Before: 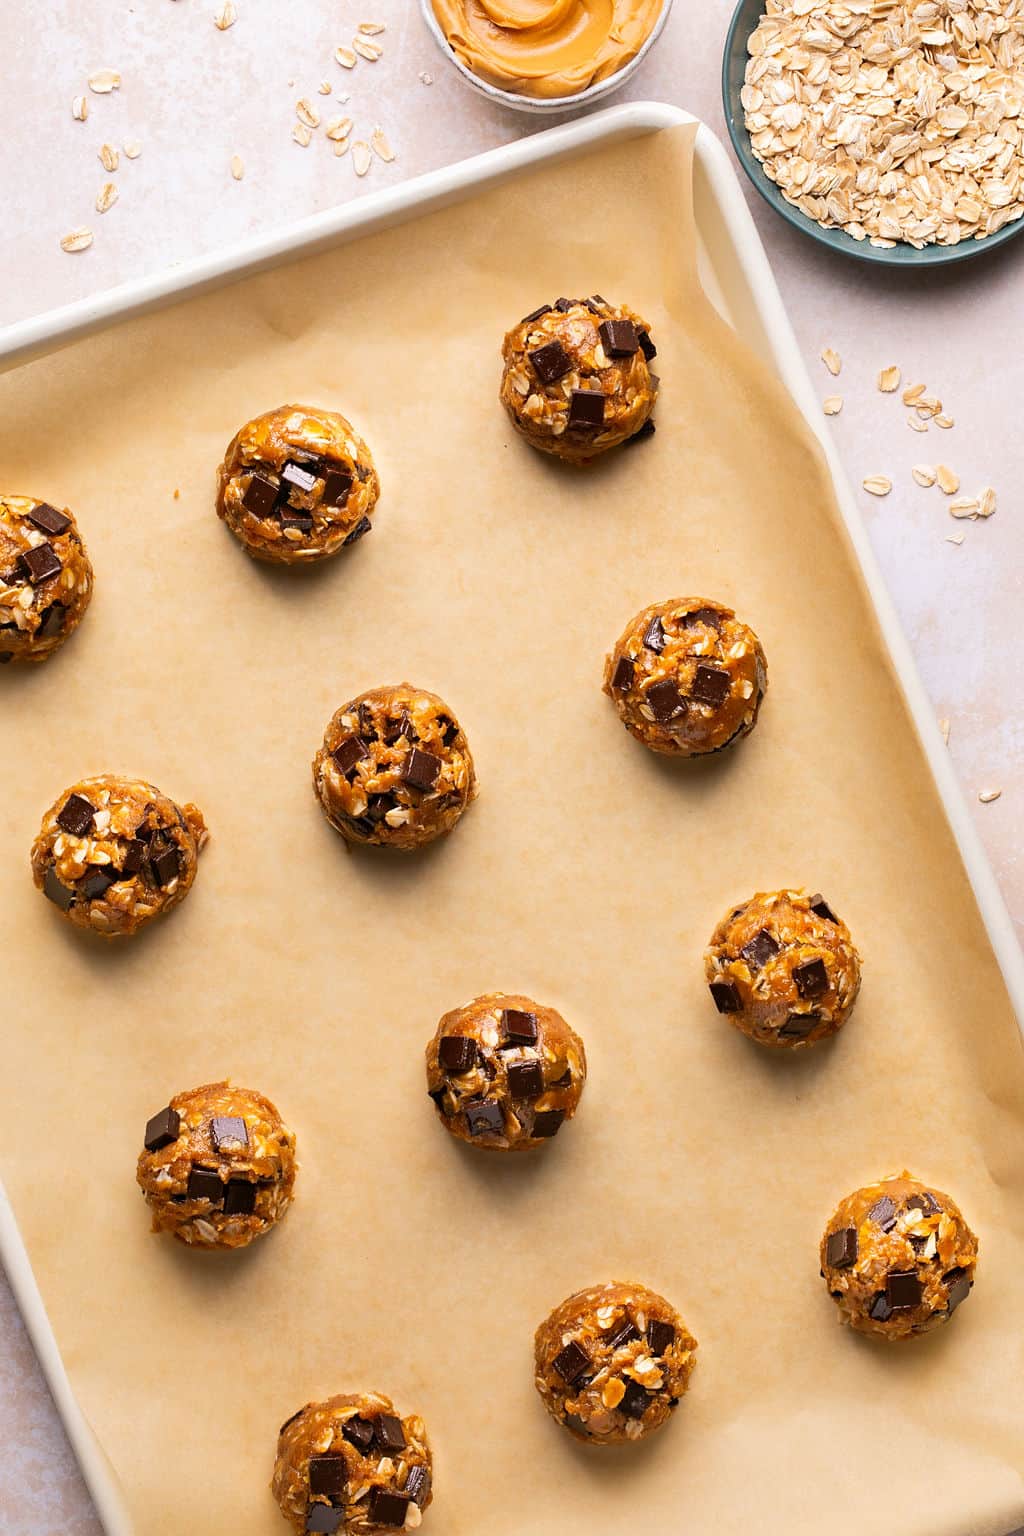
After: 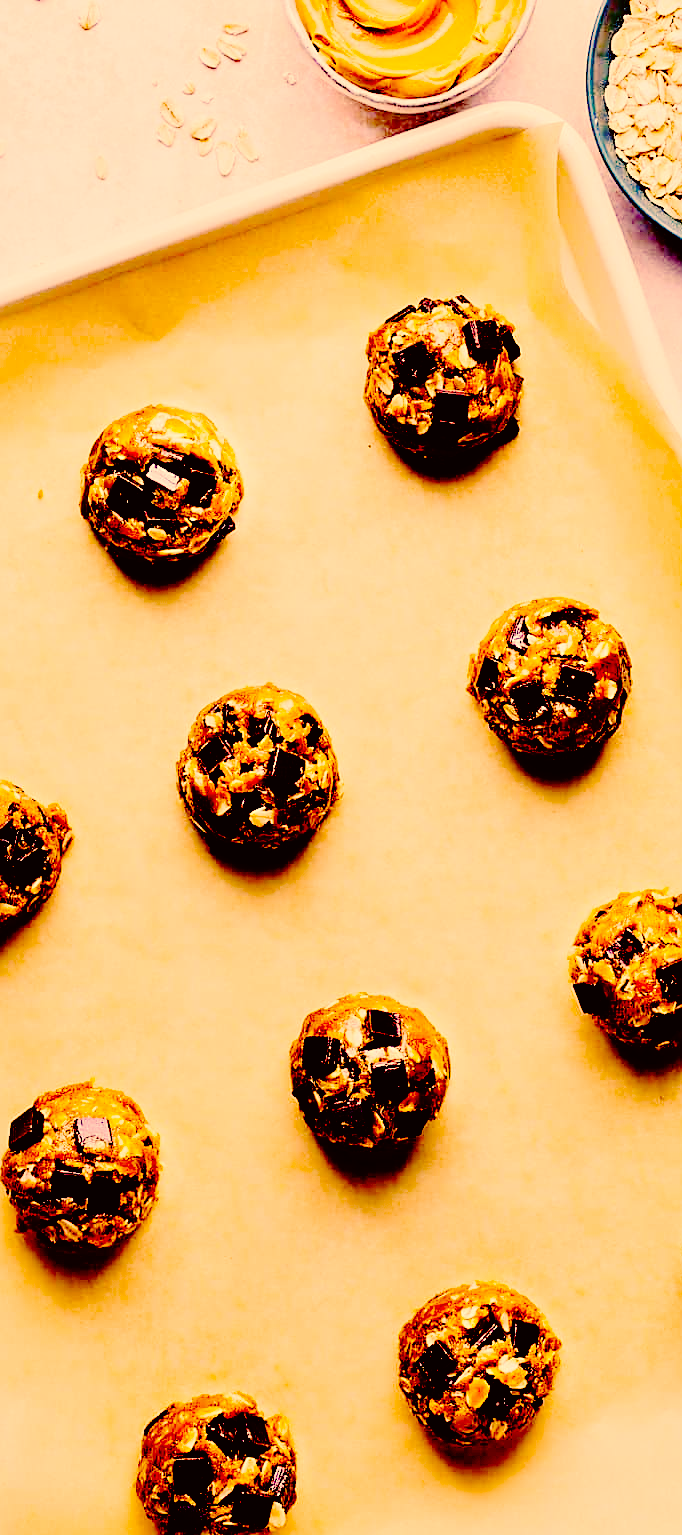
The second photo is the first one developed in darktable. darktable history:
white balance: red 0.948, green 1.02, blue 1.176
crop and rotate: left 13.342%, right 19.991%
sharpen: on, module defaults
color balance rgb: perceptual saturation grading › global saturation 35%, perceptual saturation grading › highlights -30%, perceptual saturation grading › shadows 35%, perceptual brilliance grading › global brilliance 3%, perceptual brilliance grading › highlights -3%, perceptual brilliance grading › shadows 3%
color correction: highlights a* 17.94, highlights b* 35.39, shadows a* 1.48, shadows b* 6.42, saturation 1.01
base curve: curves: ch0 [(0, 0) (0.036, 0.01) (0.123, 0.254) (0.258, 0.504) (0.507, 0.748) (1, 1)], preserve colors none
exposure: black level correction 0.056, exposure -0.039 EV, compensate highlight preservation false
tone equalizer: -8 EV -0.002 EV, -7 EV 0.005 EV, -6 EV -0.009 EV, -5 EV 0.011 EV, -4 EV -0.012 EV, -3 EV 0.007 EV, -2 EV -0.062 EV, -1 EV -0.293 EV, +0 EV -0.582 EV, smoothing diameter 2%, edges refinement/feathering 20, mask exposure compensation -1.57 EV, filter diffusion 5
